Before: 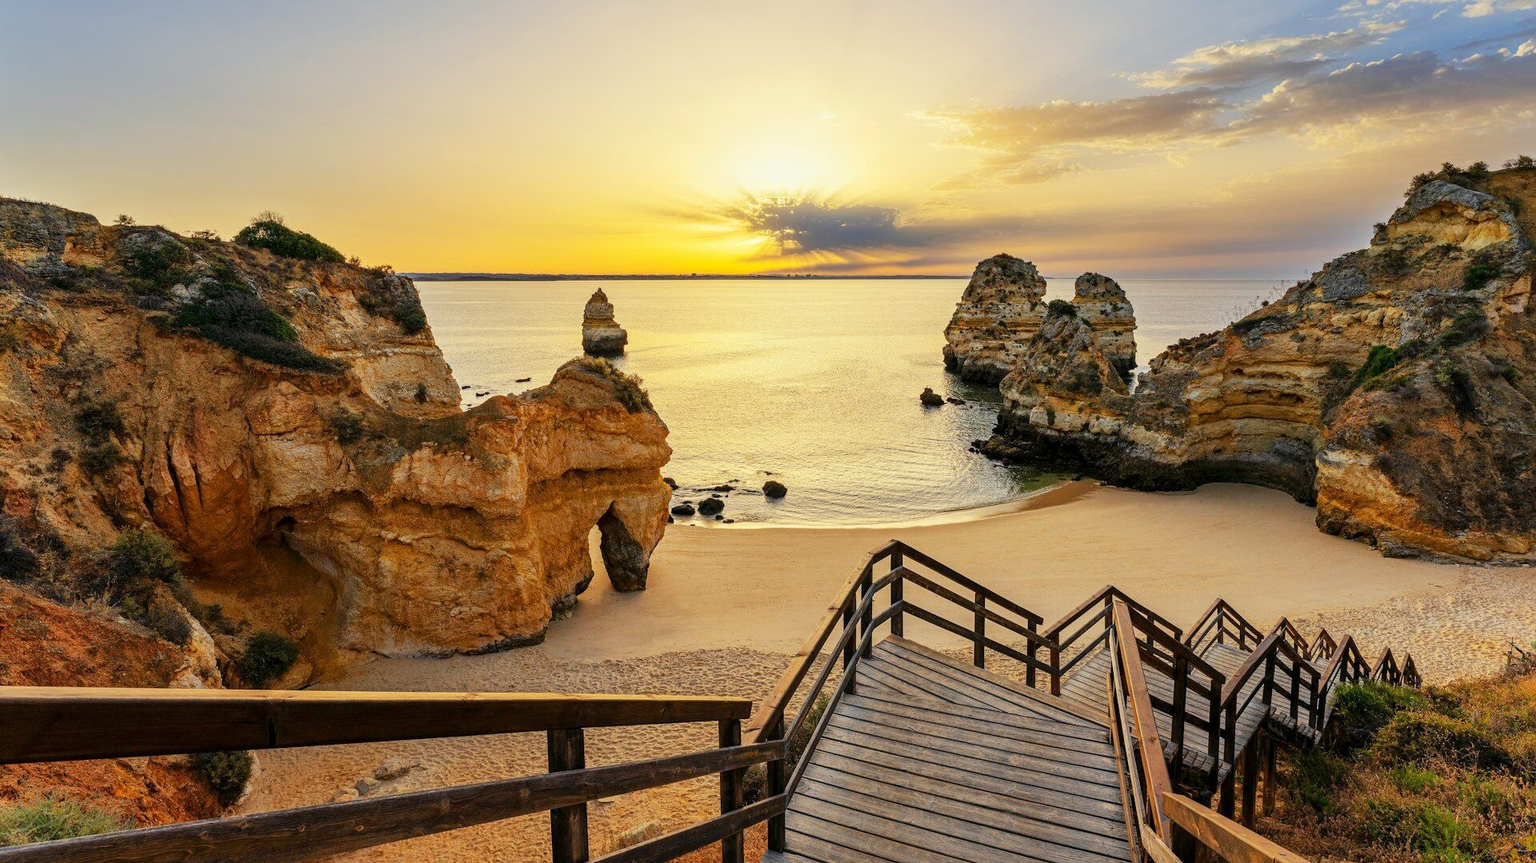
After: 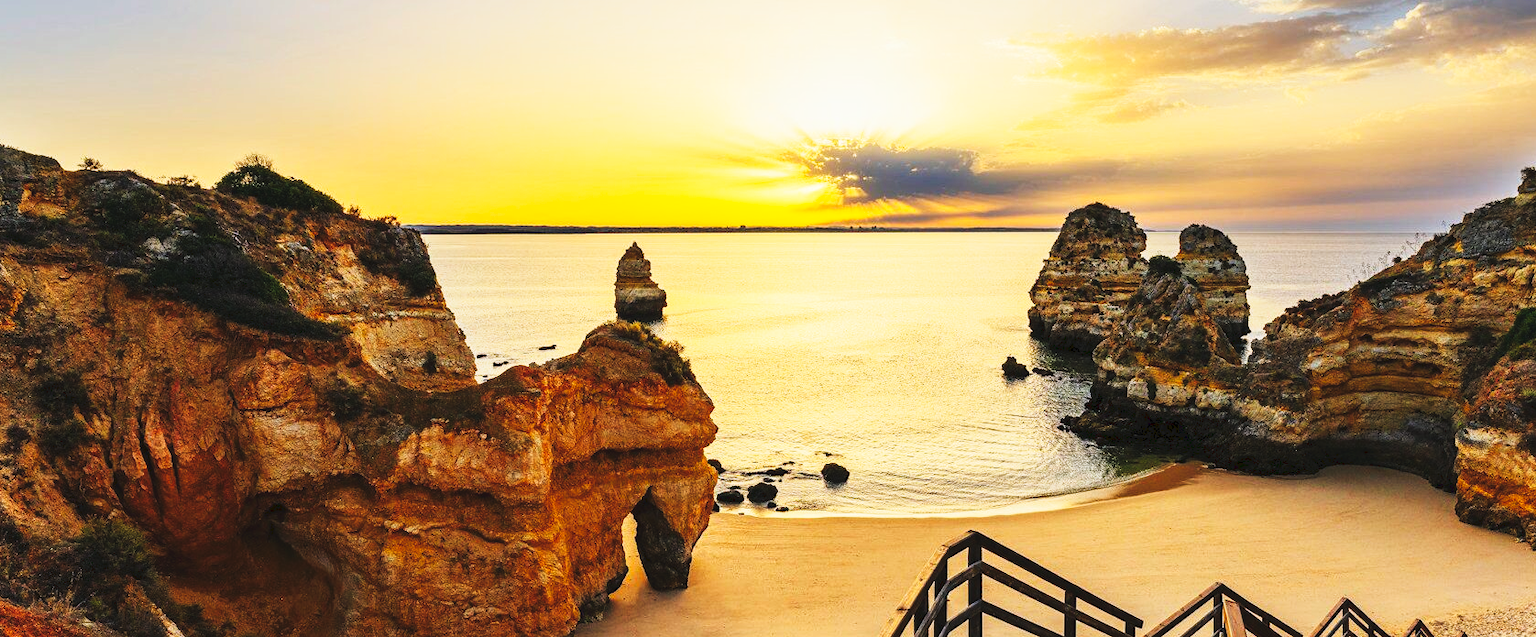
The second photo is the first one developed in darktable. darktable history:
white balance: red 1.004, blue 1.024
tone curve: curves: ch0 [(0, 0) (0.003, 0.06) (0.011, 0.059) (0.025, 0.065) (0.044, 0.076) (0.069, 0.088) (0.1, 0.102) (0.136, 0.116) (0.177, 0.137) (0.224, 0.169) (0.277, 0.214) (0.335, 0.271) (0.399, 0.356) (0.468, 0.459) (0.543, 0.579) (0.623, 0.705) (0.709, 0.823) (0.801, 0.918) (0.898, 0.963) (1, 1)], preserve colors none
tone equalizer: -7 EV 0.18 EV, -6 EV 0.12 EV, -5 EV 0.08 EV, -4 EV 0.04 EV, -2 EV -0.02 EV, -1 EV -0.04 EV, +0 EV -0.06 EV, luminance estimator HSV value / RGB max
crop: left 3.015%, top 8.969%, right 9.647%, bottom 26.457%
